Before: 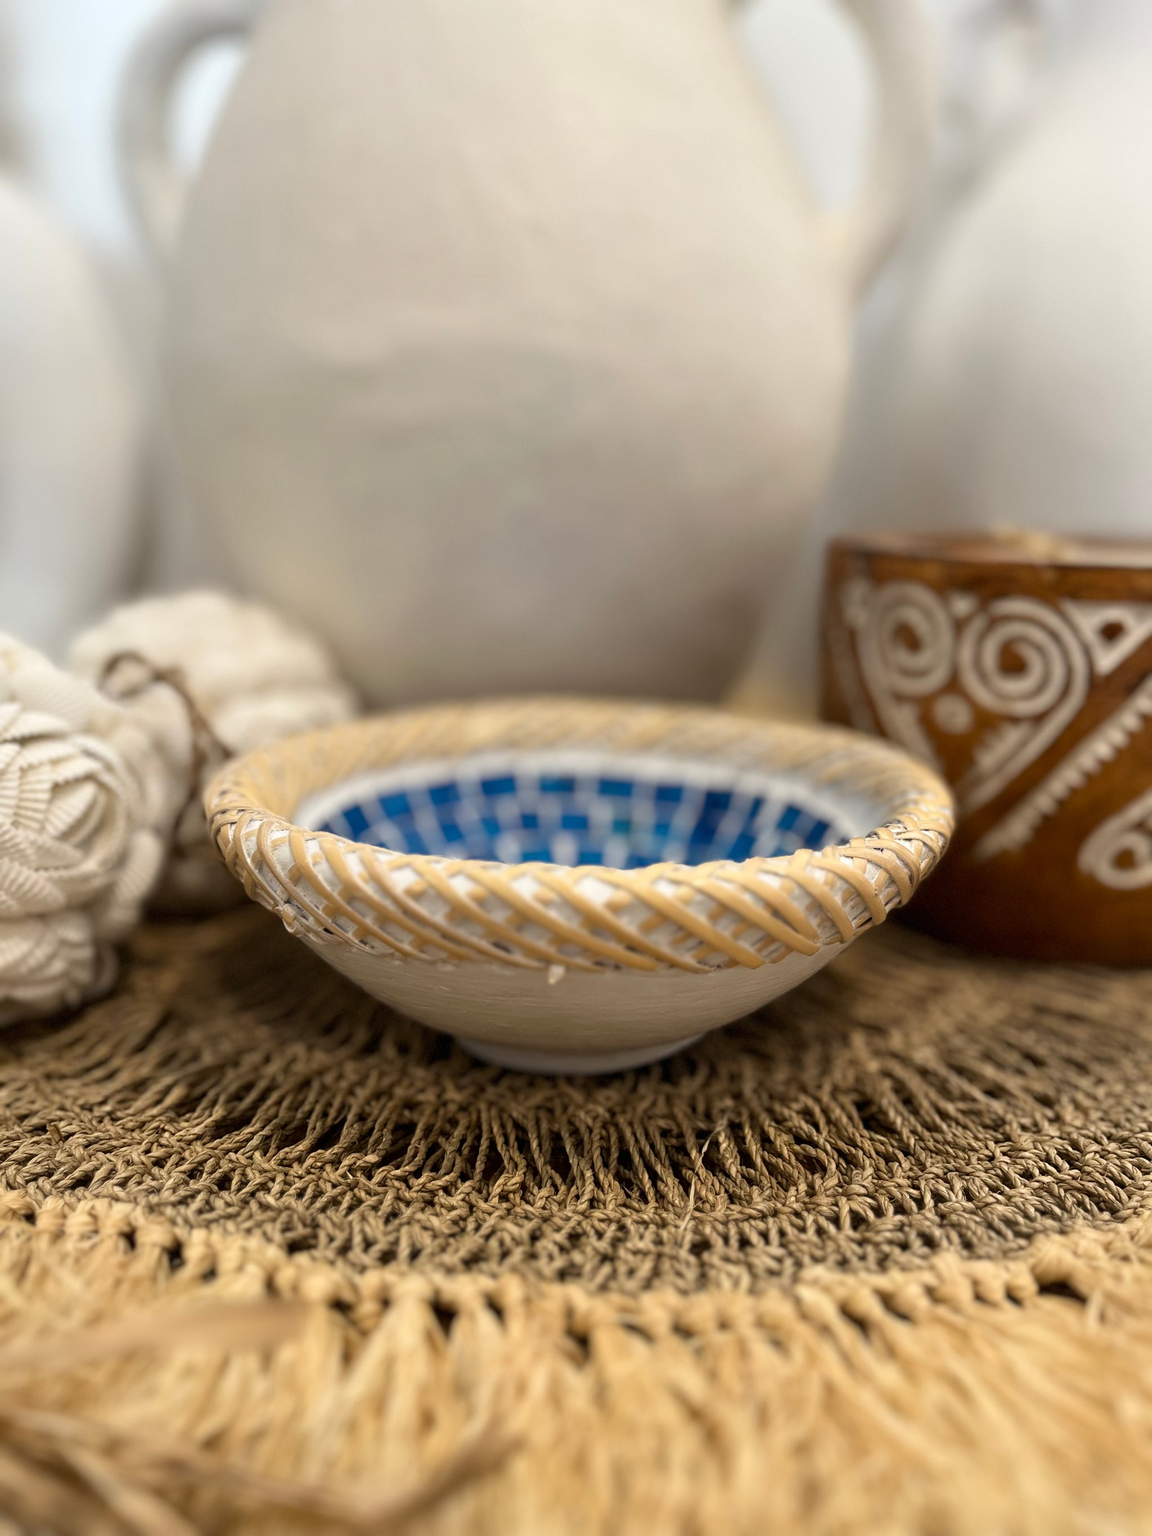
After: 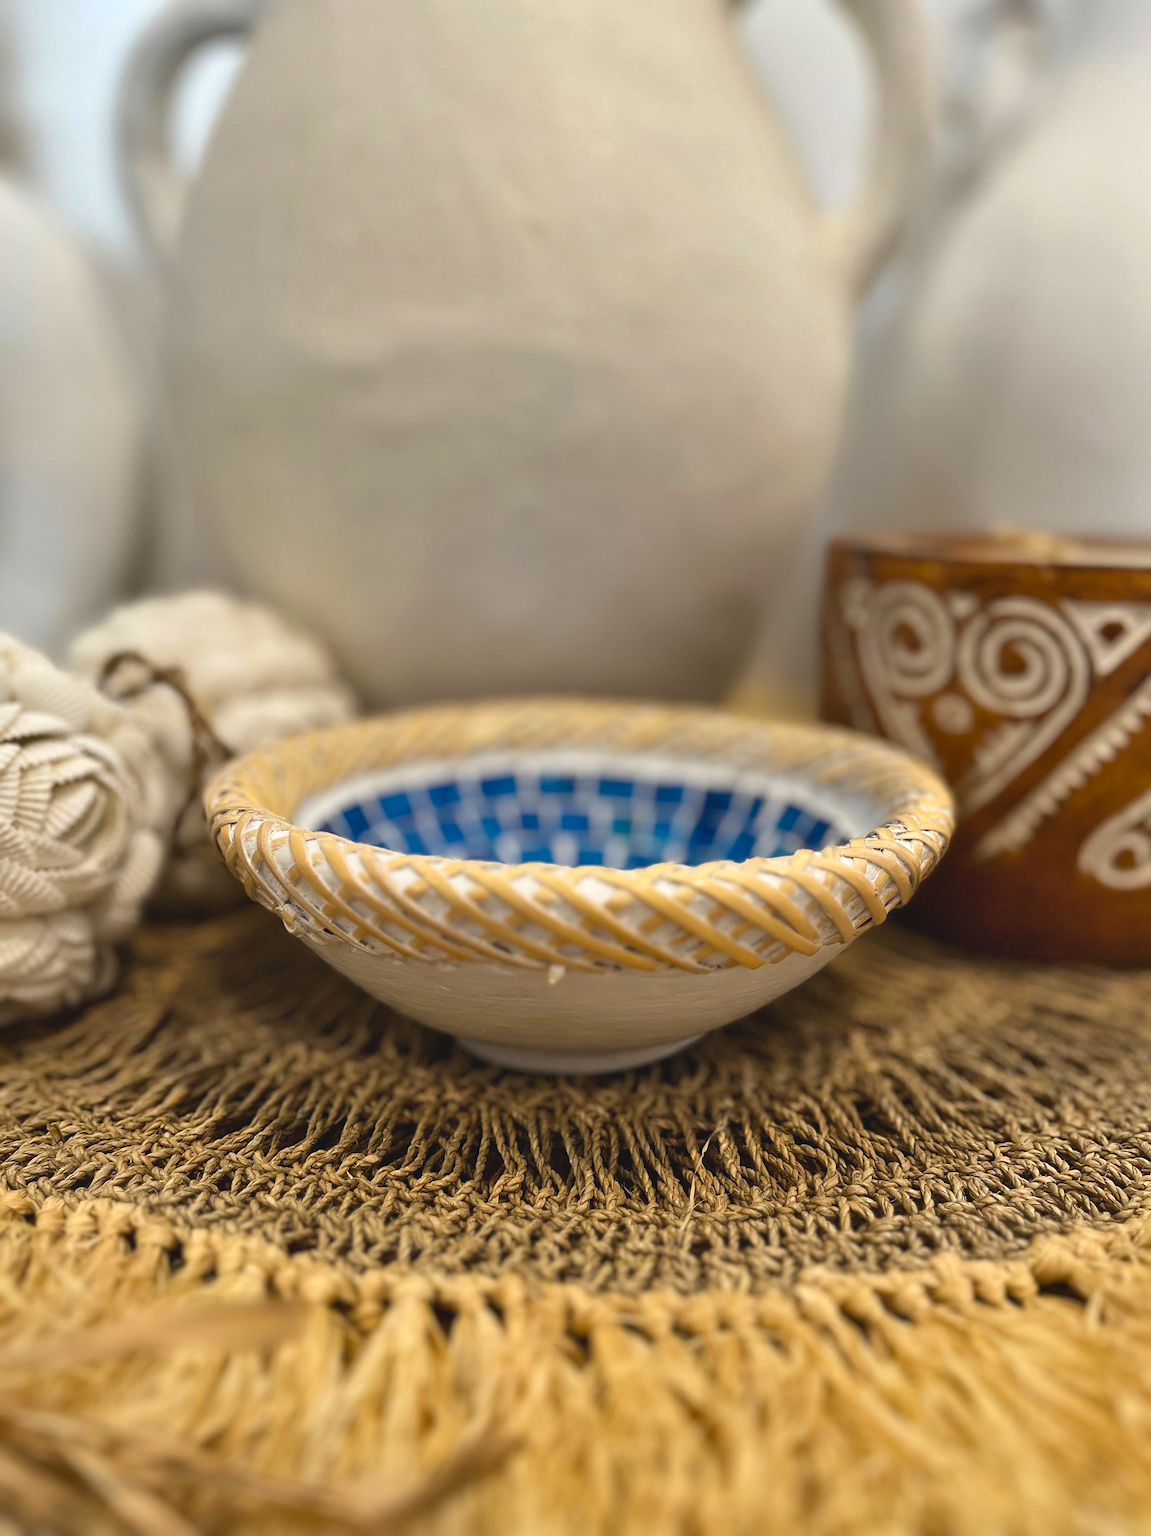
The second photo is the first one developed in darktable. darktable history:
color balance rgb: global offset › luminance 0.666%, perceptual saturation grading › global saturation 17.688%, global vibrance 14.794%
sharpen: radius 0.985, threshold 1.104
shadows and highlights: soften with gaussian
